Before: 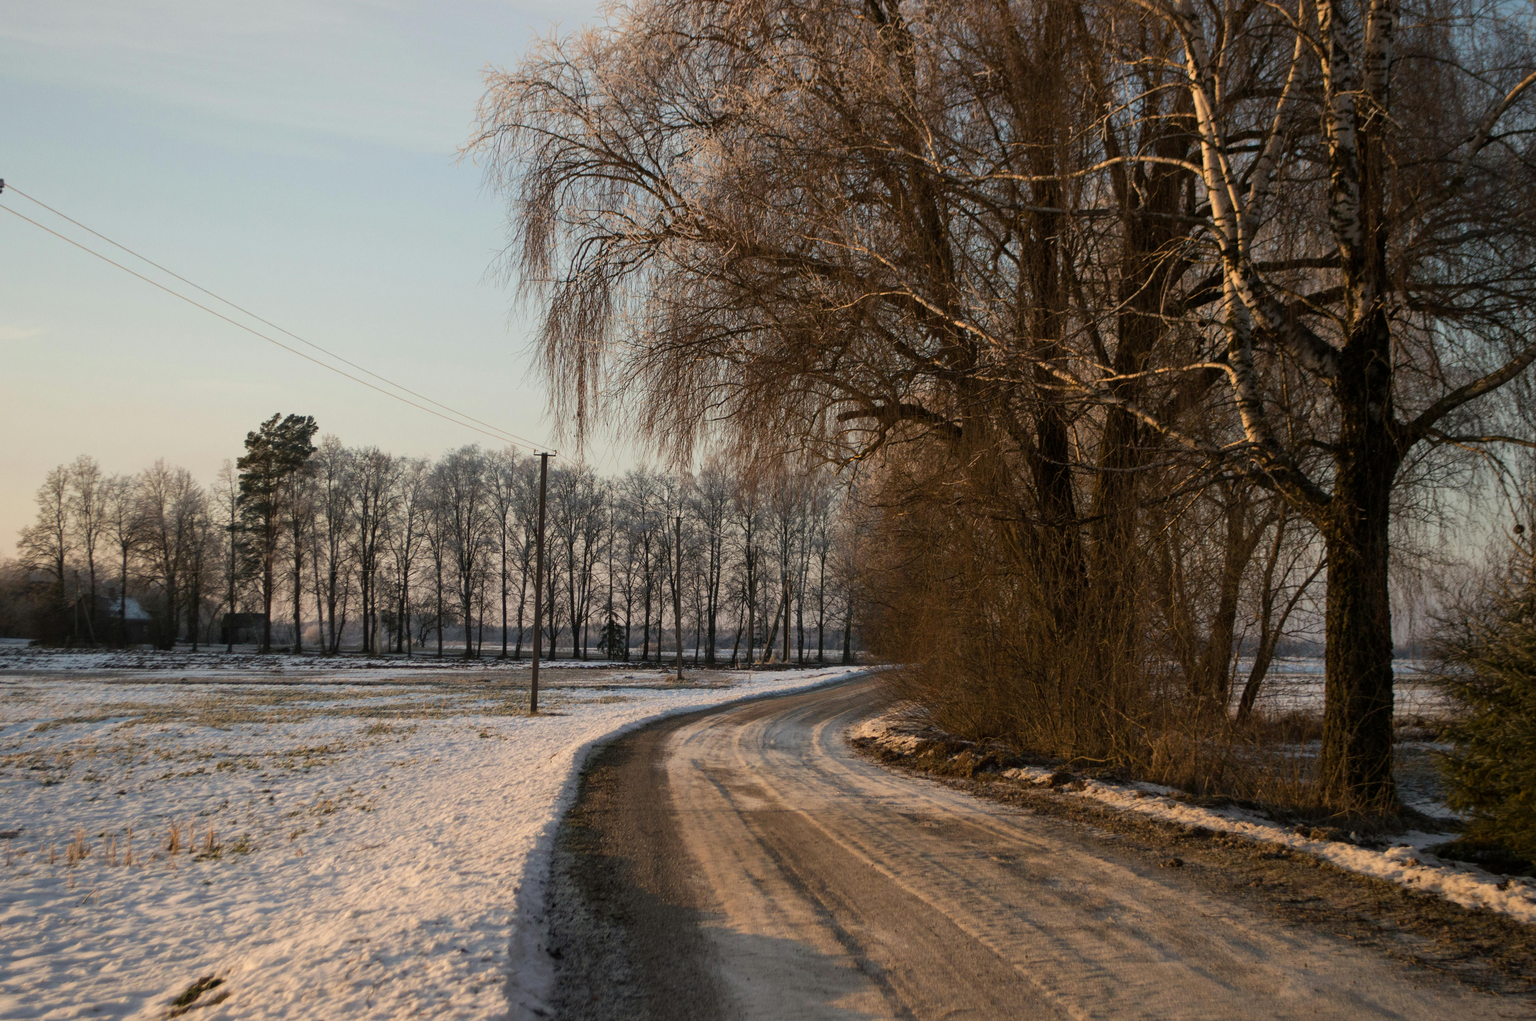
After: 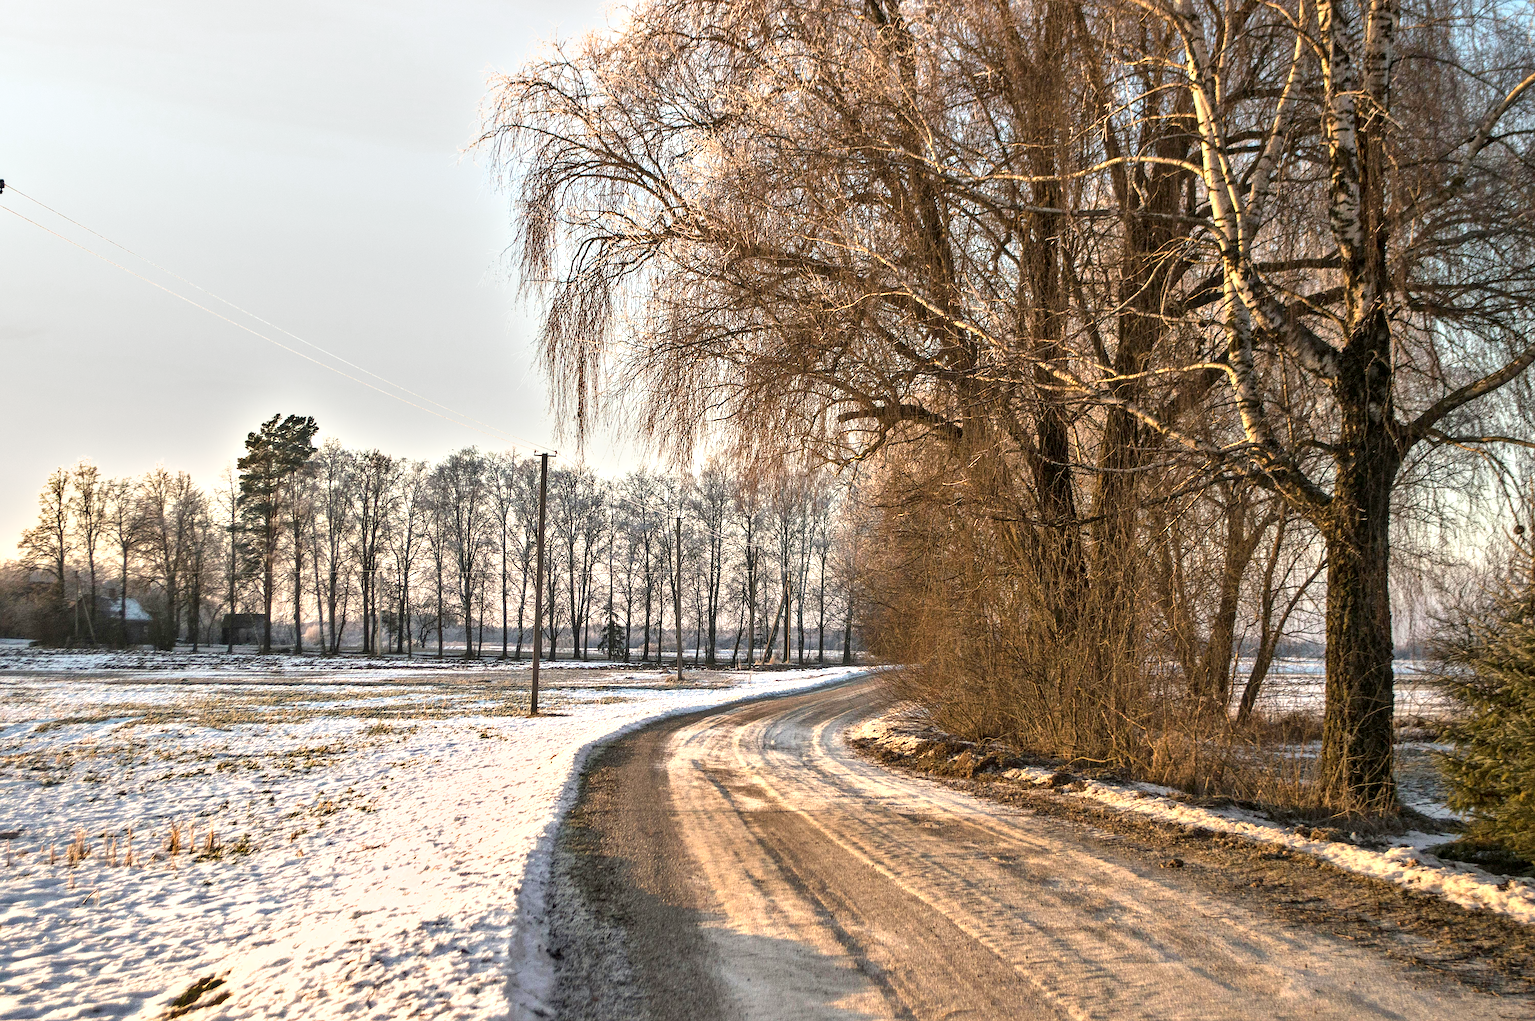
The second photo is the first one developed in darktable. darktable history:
exposure: black level correction 0, exposure 1.503 EV, compensate exposure bias true, compensate highlight preservation false
shadows and highlights: soften with gaussian
sharpen: amount 0.995
local contrast: on, module defaults
